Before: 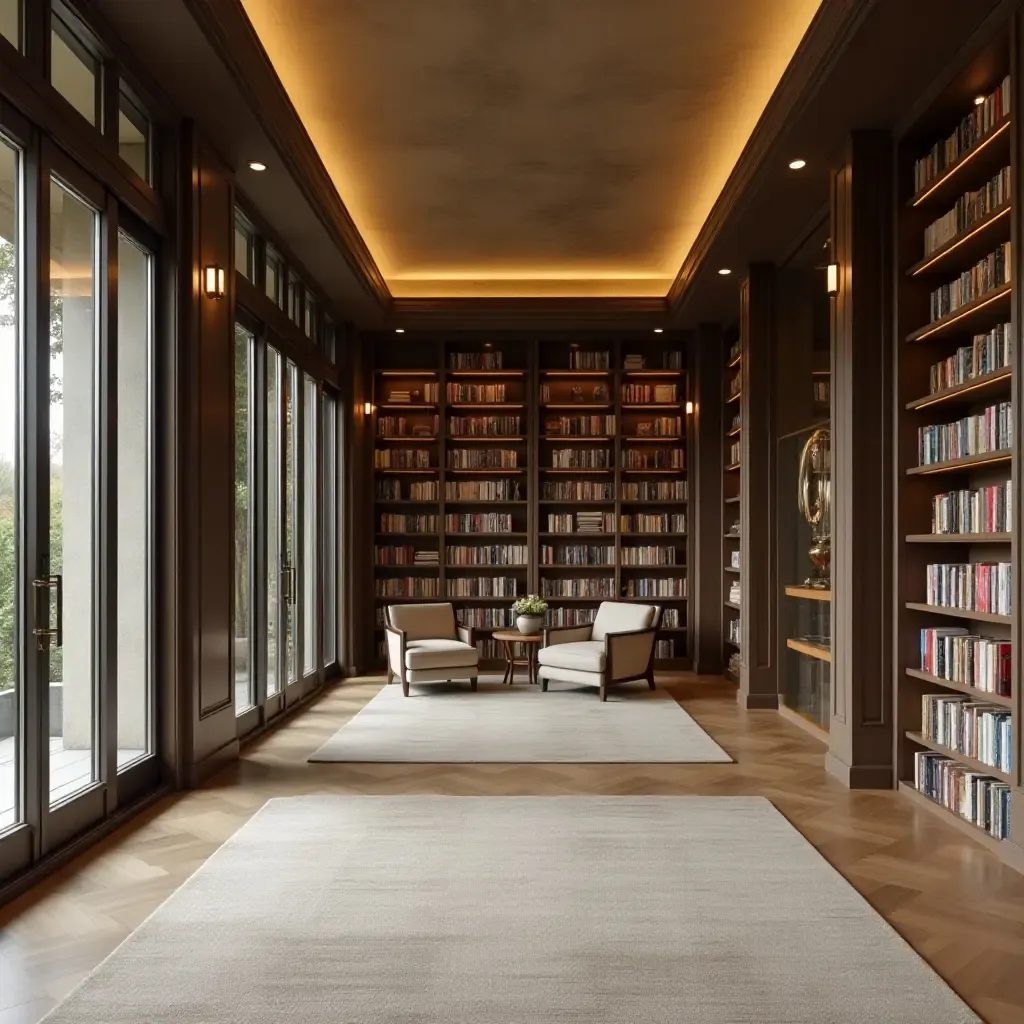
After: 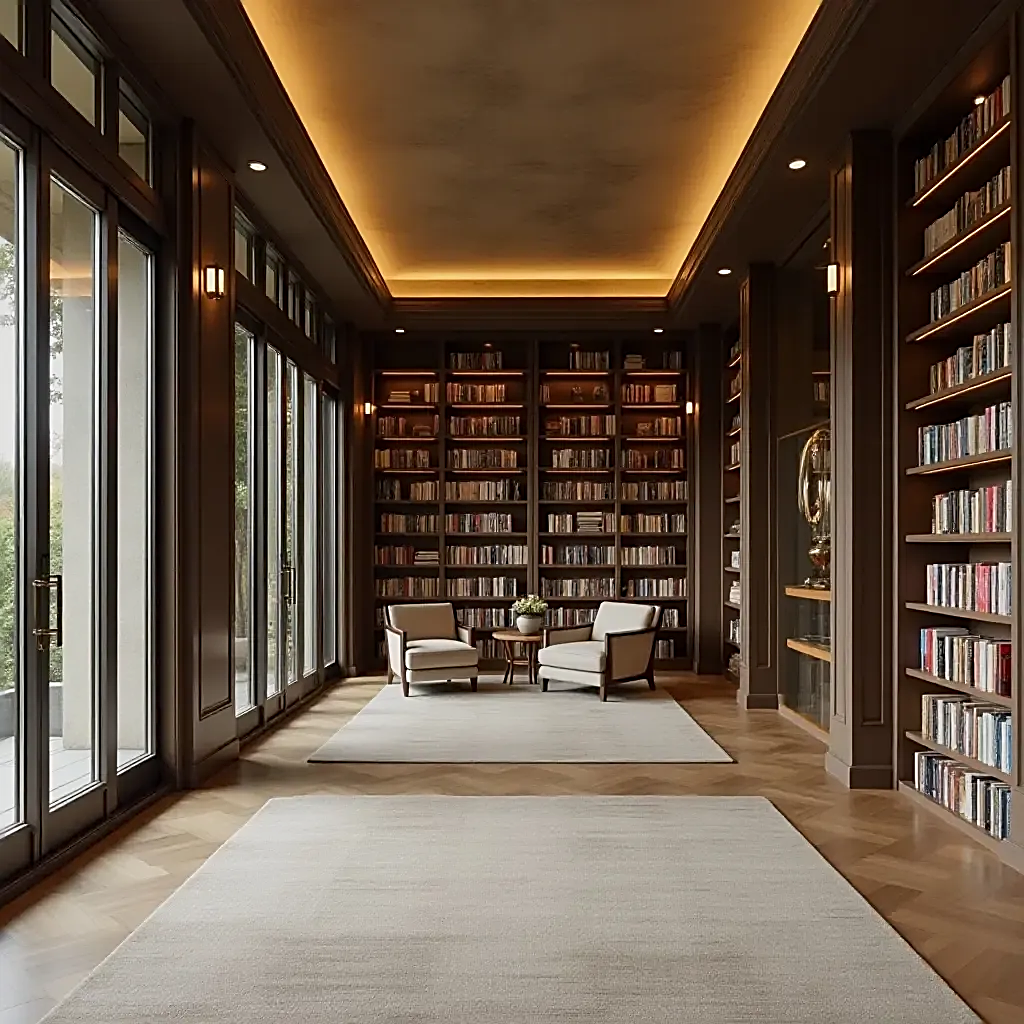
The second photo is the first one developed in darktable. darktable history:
tone equalizer: -8 EV -0.002 EV, -7 EV 0.003 EV, -6 EV -0.025 EV, -5 EV 0.011 EV, -4 EV -0.027 EV, -3 EV 0.011 EV, -2 EV -0.074 EV, -1 EV -0.298 EV, +0 EV -0.599 EV, edges refinement/feathering 500, mask exposure compensation -1.57 EV, preserve details no
sharpen: amount 0.897
